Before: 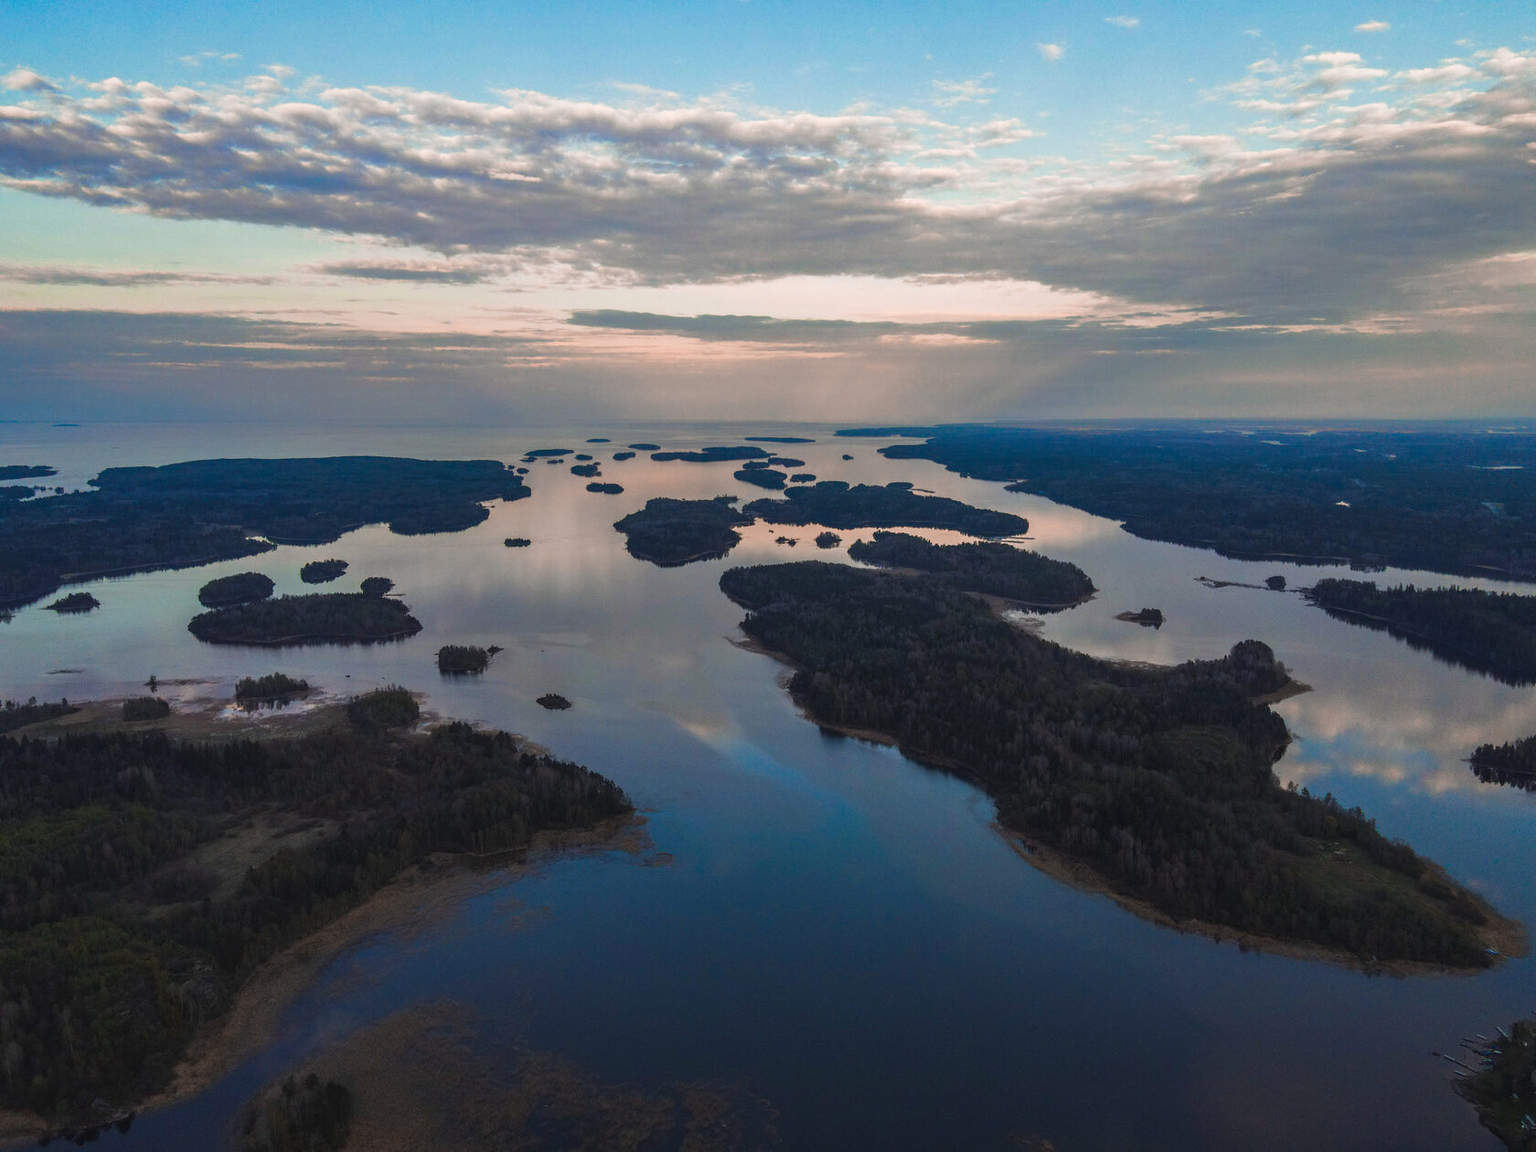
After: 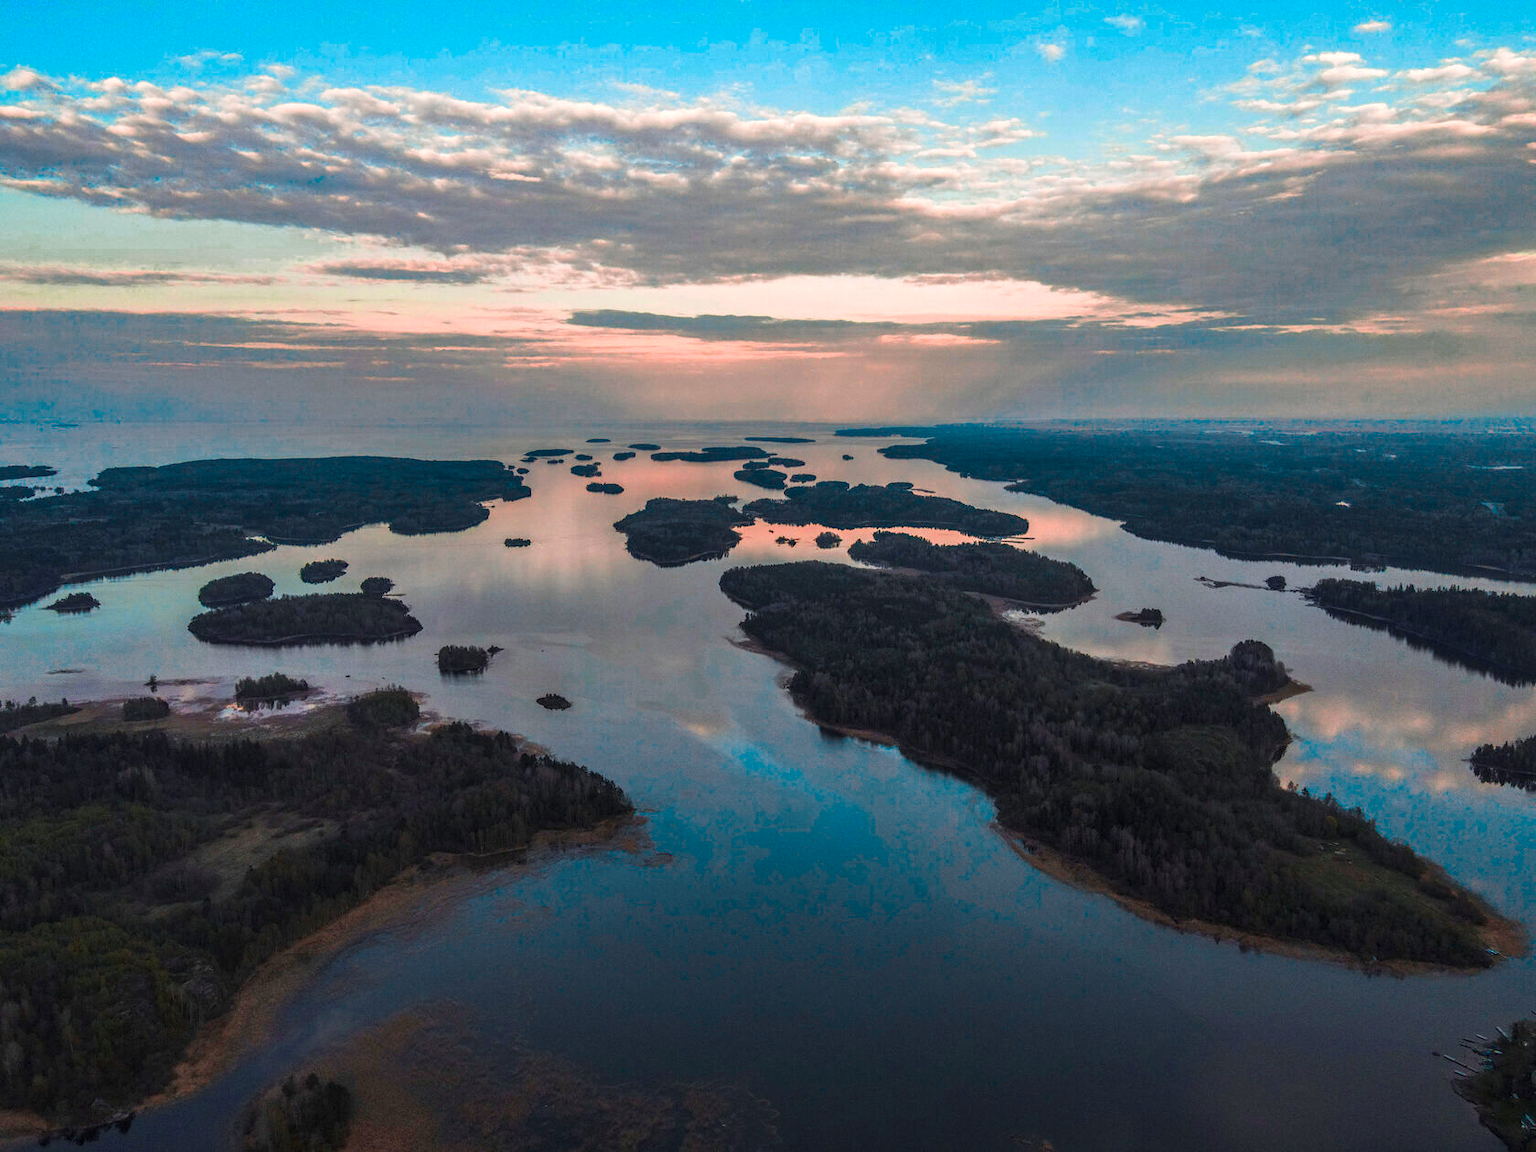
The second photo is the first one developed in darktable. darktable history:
local contrast: detail 130%
color balance rgb: linear chroma grading › global chroma 15%, perceptual saturation grading › global saturation 30%
color zones: curves: ch0 [(0, 0.533) (0.126, 0.533) (0.234, 0.533) (0.368, 0.357) (0.5, 0.5) (0.625, 0.5) (0.74, 0.637) (0.875, 0.5)]; ch1 [(0.004, 0.708) (0.129, 0.662) (0.25, 0.5) (0.375, 0.331) (0.496, 0.396) (0.625, 0.649) (0.739, 0.26) (0.875, 0.5) (1, 0.478)]; ch2 [(0, 0.409) (0.132, 0.403) (0.236, 0.558) (0.379, 0.448) (0.5, 0.5) (0.625, 0.5) (0.691, 0.39) (0.875, 0.5)]
